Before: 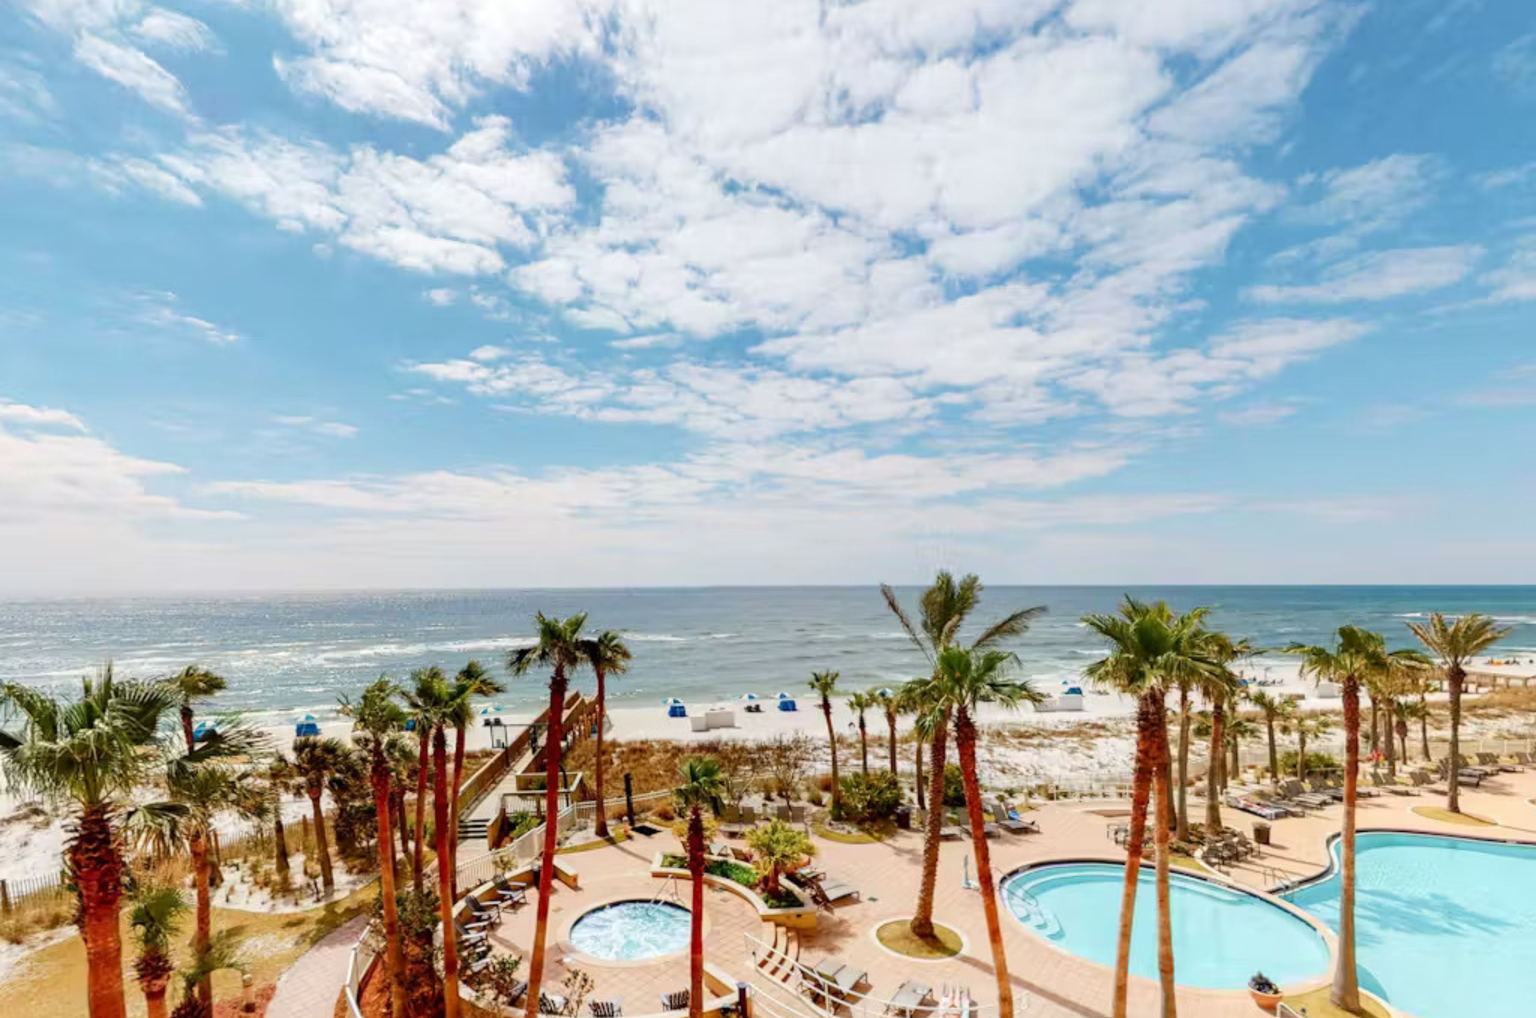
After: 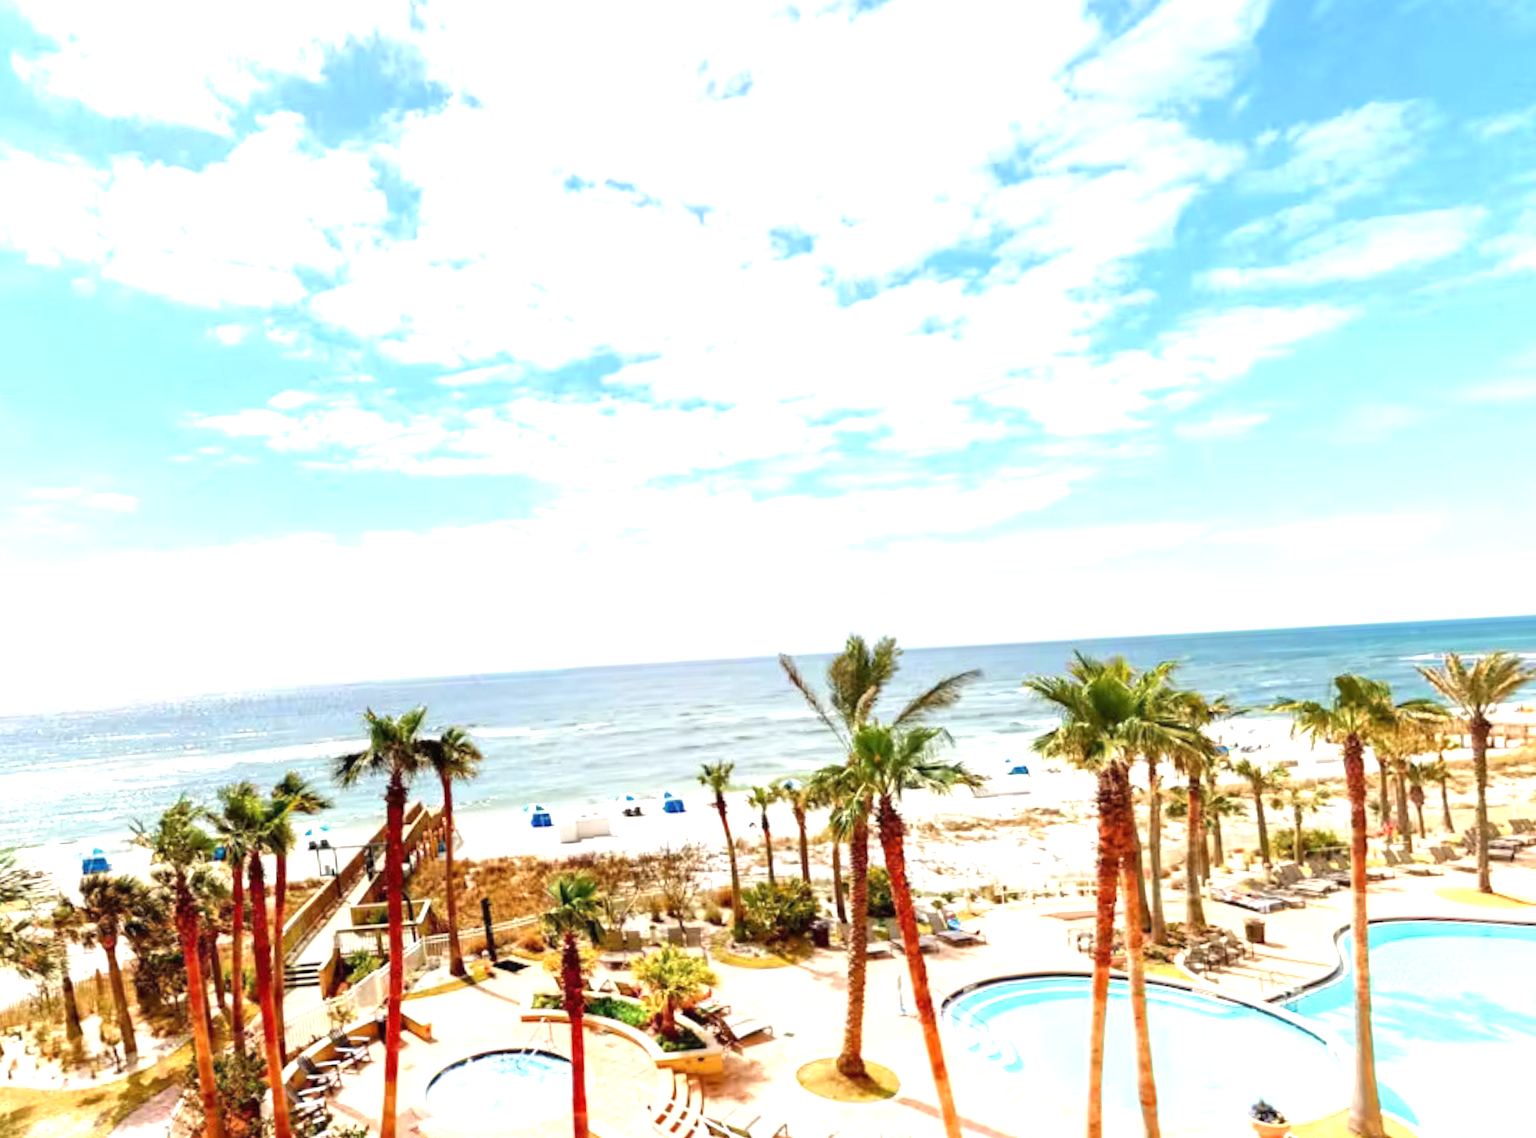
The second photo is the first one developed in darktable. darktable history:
exposure: black level correction 0, exposure 1.1 EV, compensate highlight preservation false
crop and rotate: left 14.584%
tone equalizer: on, module defaults
rotate and perspective: rotation -3°, crop left 0.031, crop right 0.968, crop top 0.07, crop bottom 0.93
